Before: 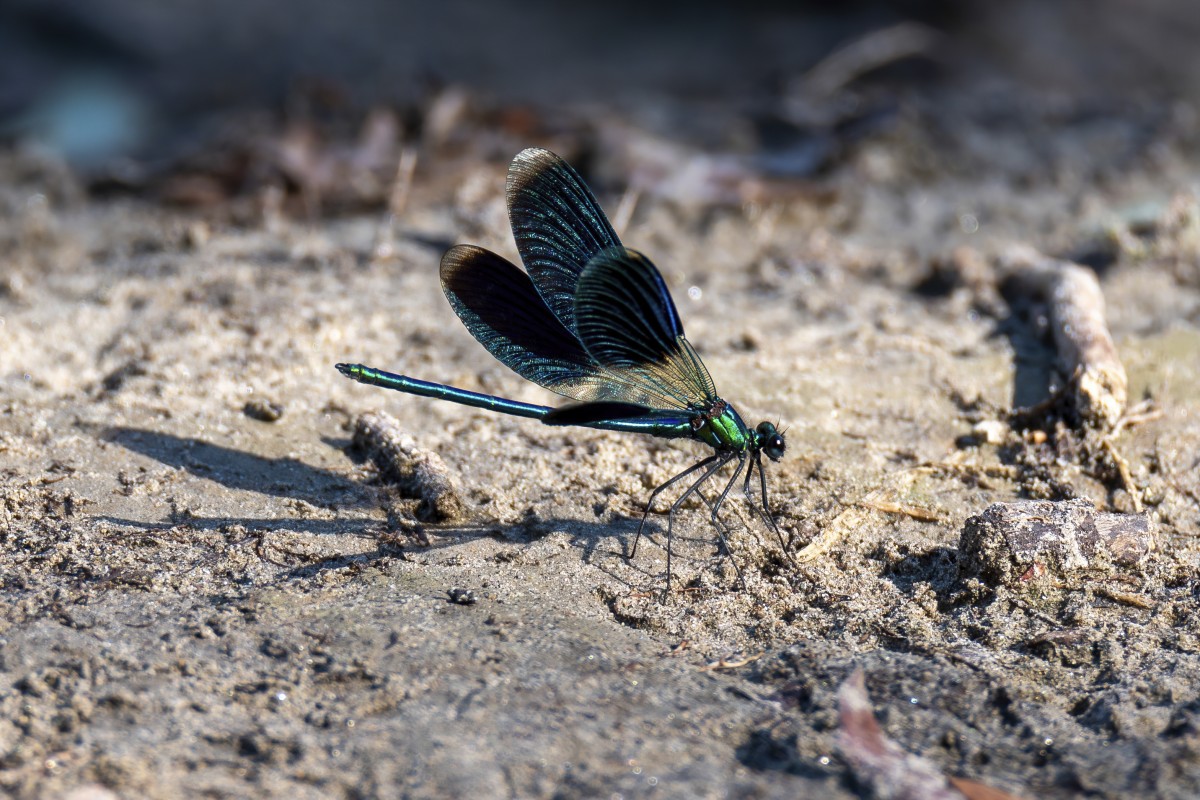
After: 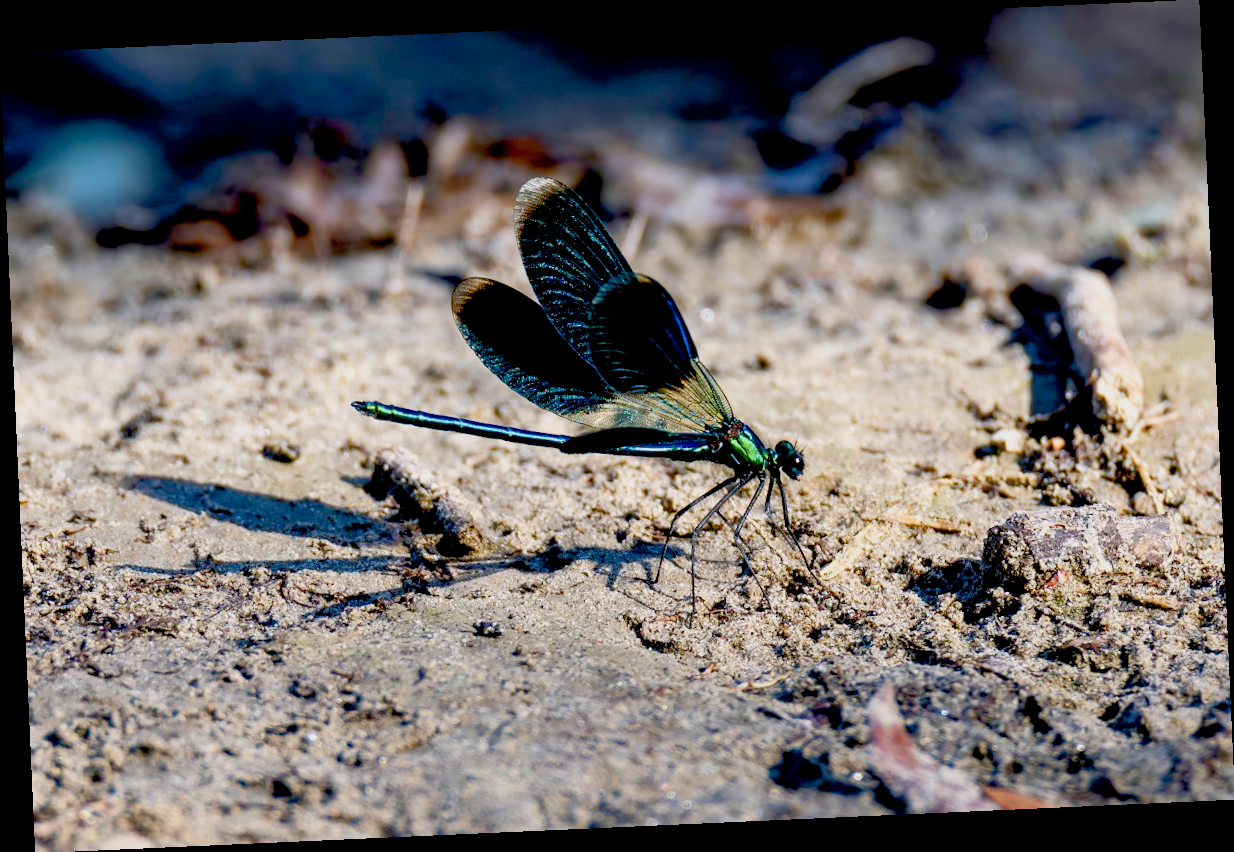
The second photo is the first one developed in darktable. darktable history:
rotate and perspective: rotation -2.56°, automatic cropping off
exposure: black level correction 0.029, exposure -0.073 EV, compensate highlight preservation false
color balance rgb: shadows lift › chroma 1%, shadows lift › hue 113°, highlights gain › chroma 0.2%, highlights gain › hue 333°, perceptual saturation grading › global saturation 20%, perceptual saturation grading › highlights -50%, perceptual saturation grading › shadows 25%, contrast -20%
contrast brightness saturation: contrast 0.2, brightness 0.16, saturation 0.22
